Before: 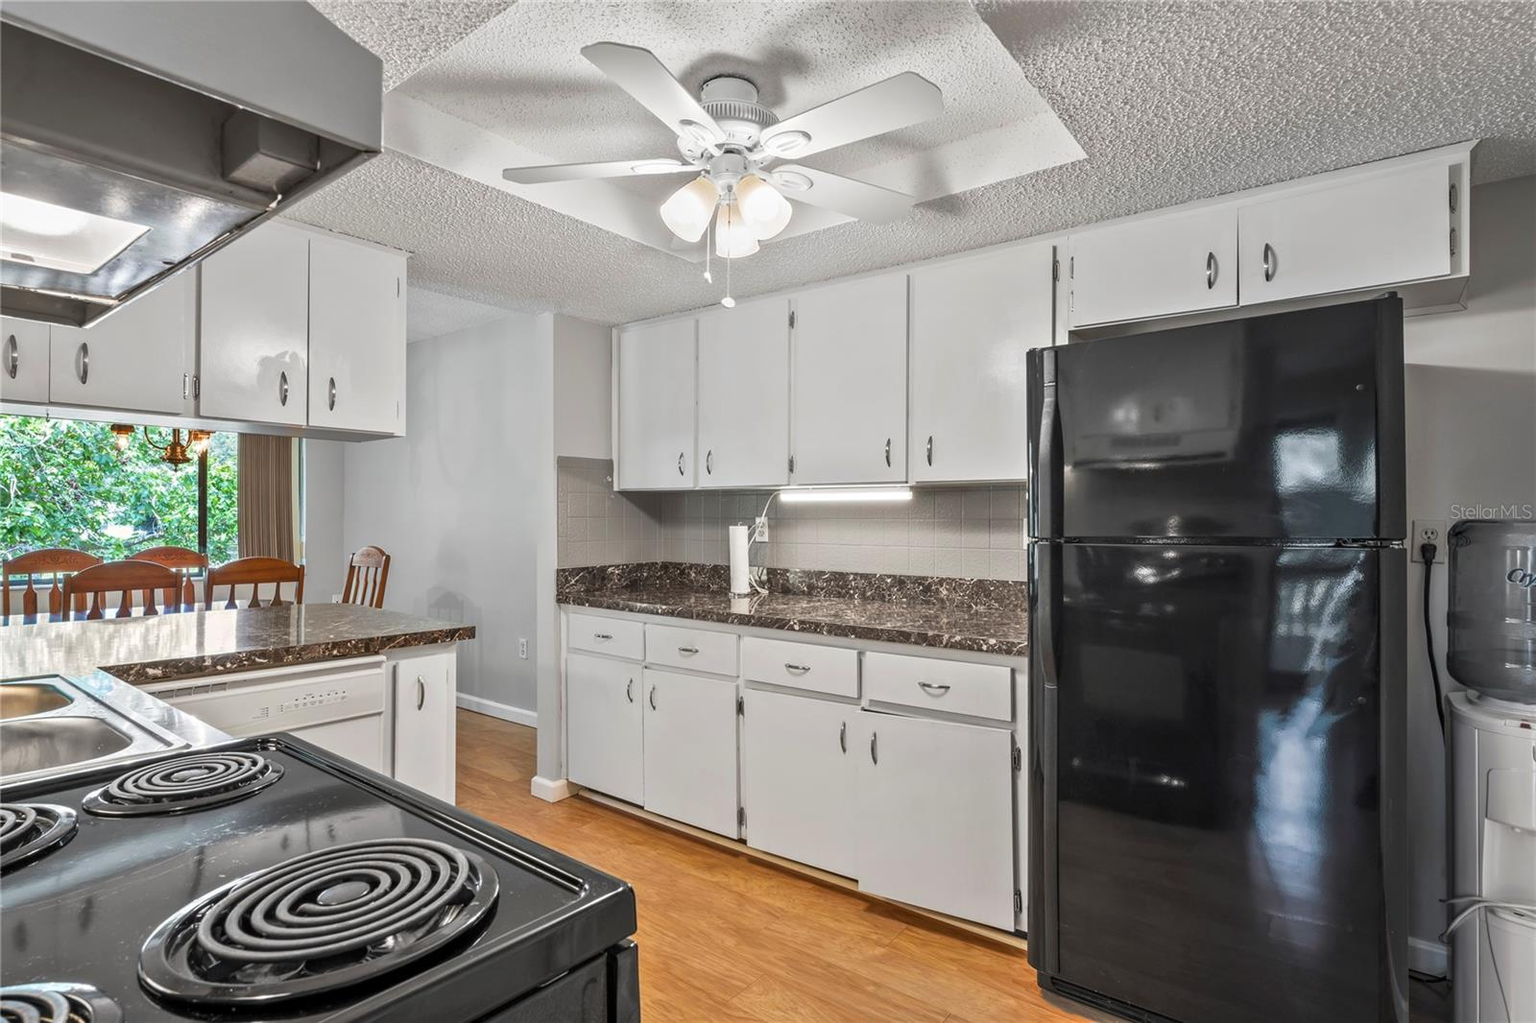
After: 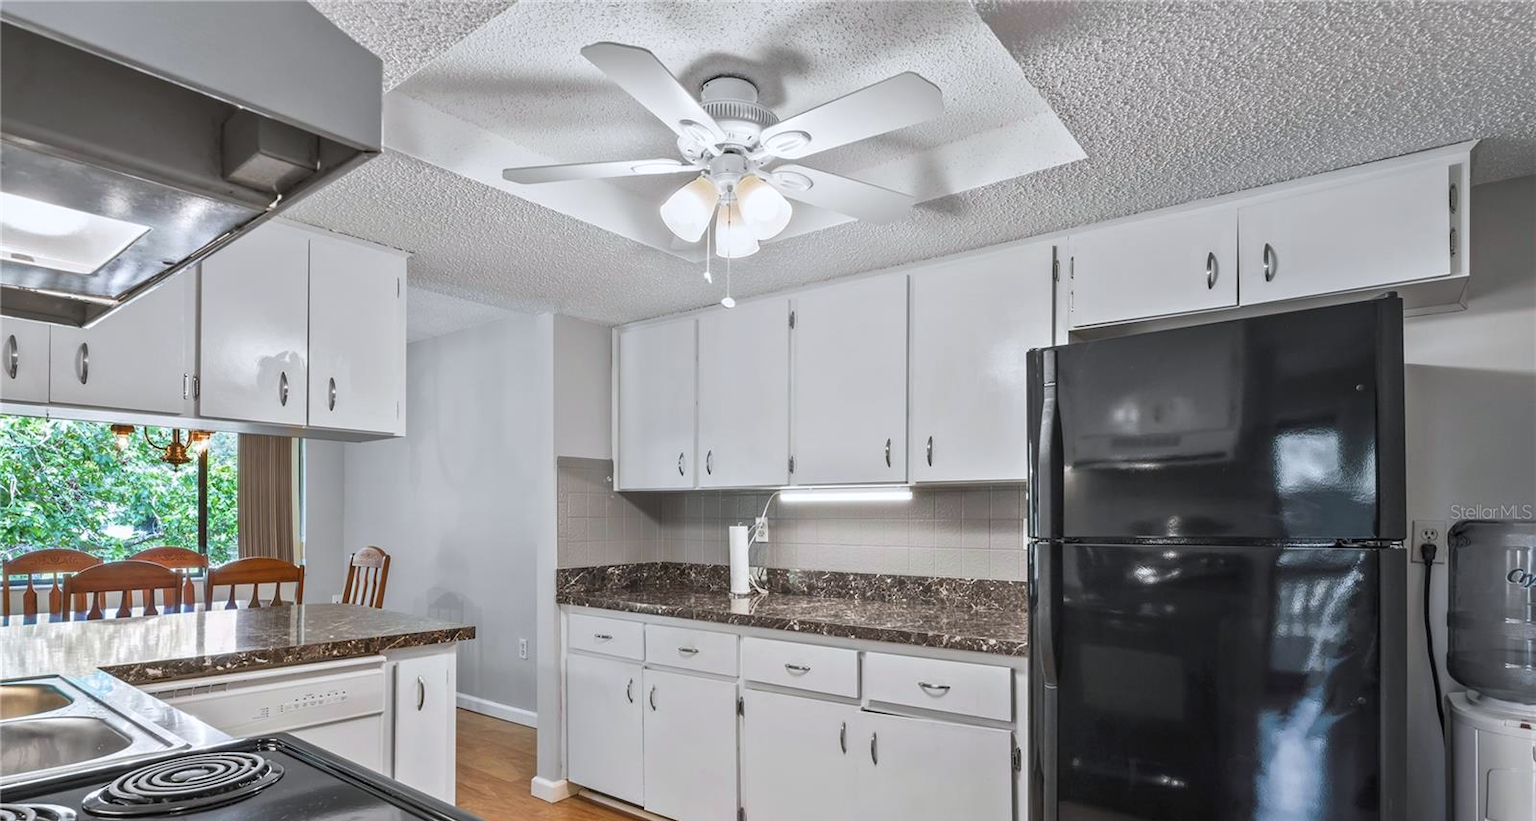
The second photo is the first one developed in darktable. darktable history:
crop: bottom 19.644%
white balance: red 0.983, blue 1.036
